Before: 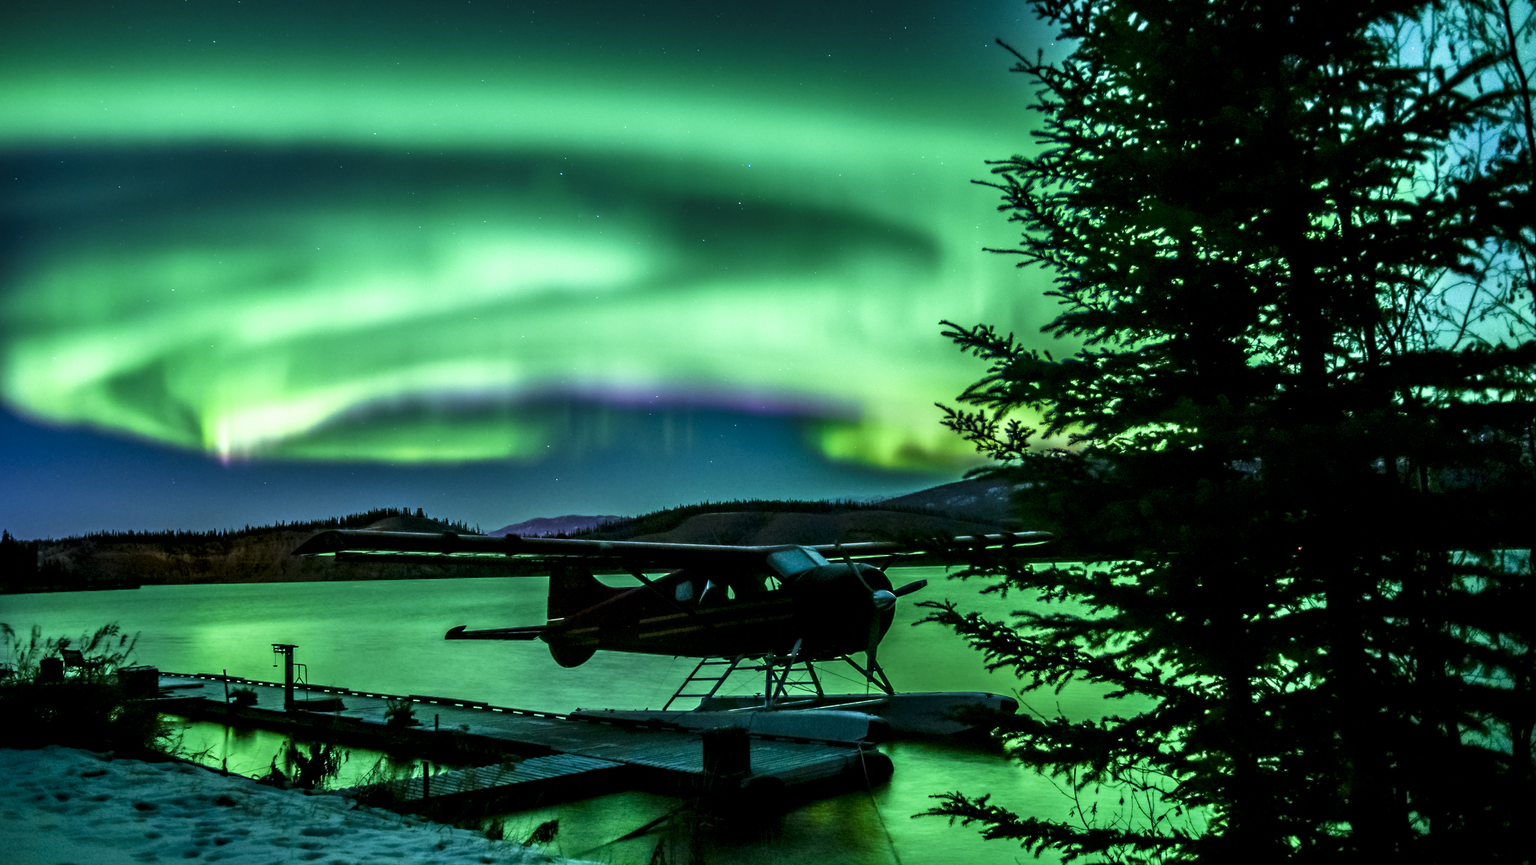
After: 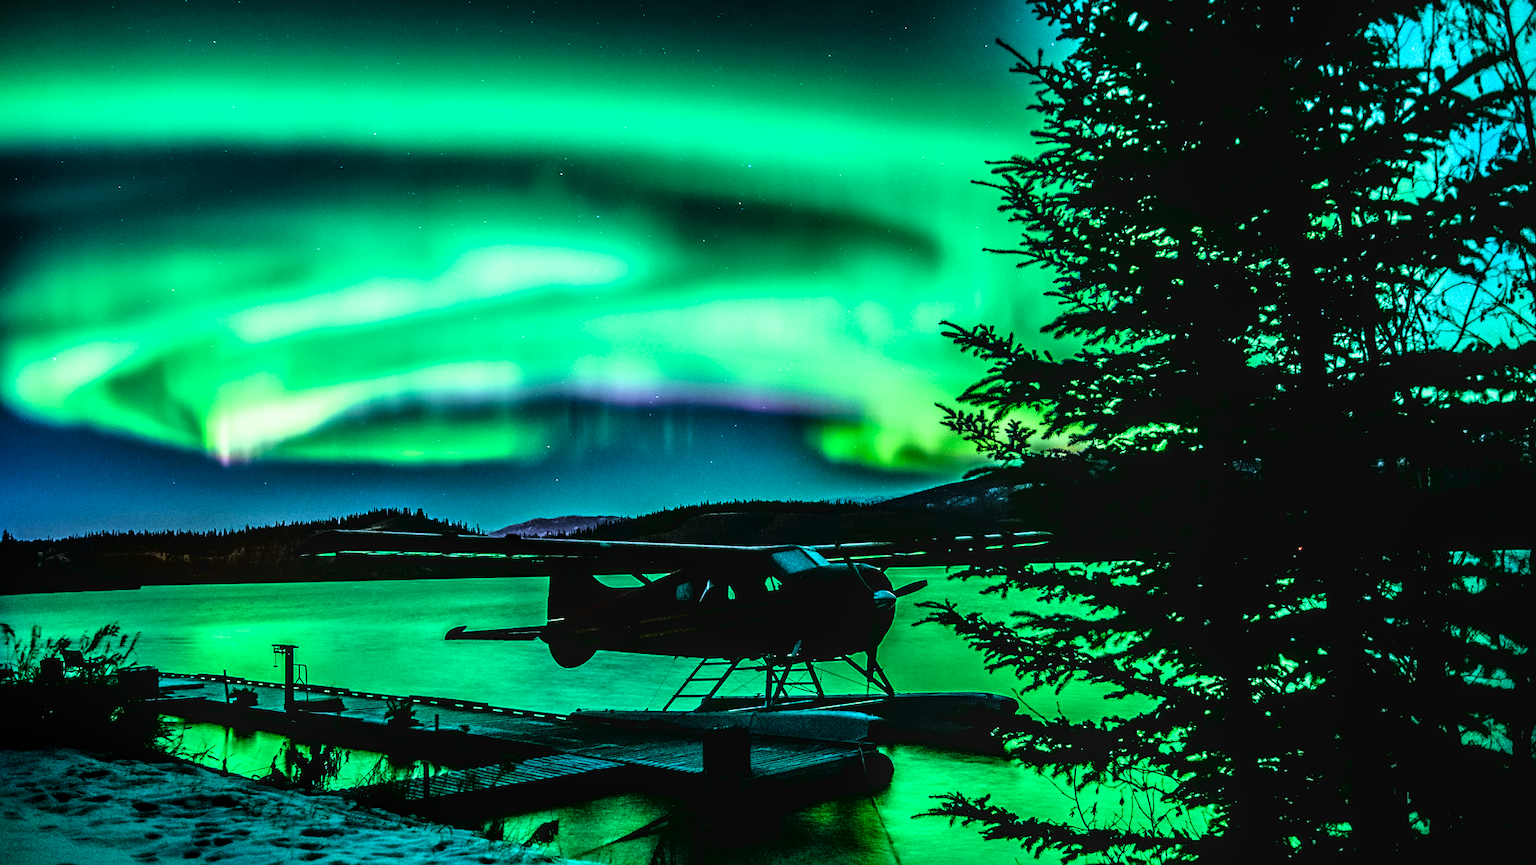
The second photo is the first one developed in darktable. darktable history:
local contrast: on, module defaults
tone curve: curves: ch0 [(0, 0.016) (0.11, 0.039) (0.259, 0.235) (0.383, 0.437) (0.499, 0.597) (0.733, 0.867) (0.843, 0.948) (1, 1)], color space Lab, linked channels, preserve colors none
sharpen: on, module defaults
